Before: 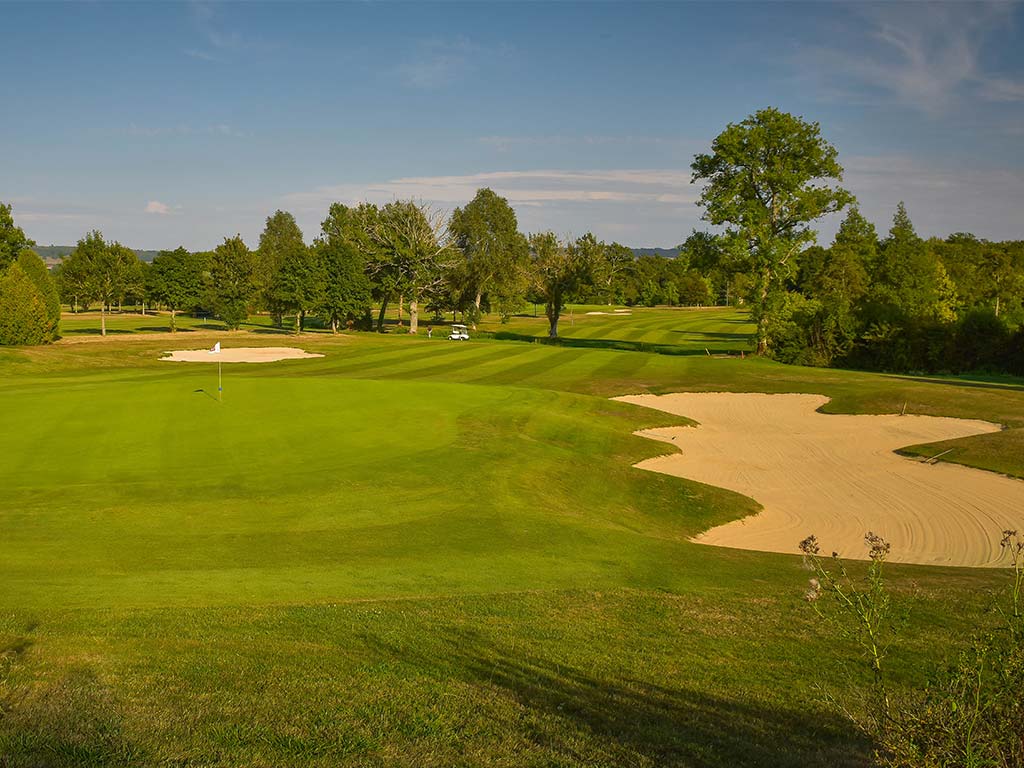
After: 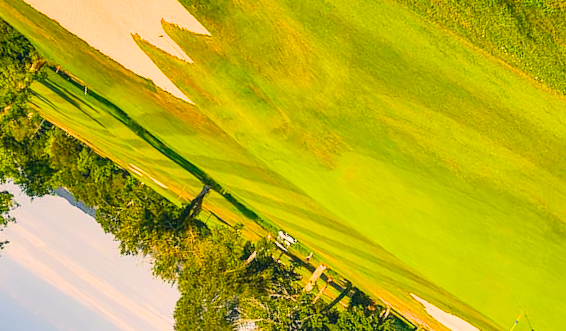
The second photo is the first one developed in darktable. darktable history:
crop and rotate: angle 147.39°, left 9.162%, top 15.677%, right 4.436%, bottom 16.993%
contrast brightness saturation: contrast 0.088, saturation 0.267
filmic rgb: black relative exposure -5.11 EV, white relative exposure 3.98 EV, threshold 5.98 EV, hardness 2.89, contrast 1.391, highlights saturation mix -19.68%, enable highlight reconstruction true
exposure: black level correction 0, exposure 1.438 EV, compensate highlight preservation false
shadows and highlights: soften with gaussian
local contrast: detail 110%
color correction: highlights a* 10.29, highlights b* 14.08, shadows a* -9.65, shadows b* -14.88
contrast equalizer: y [[0.5, 0.486, 0.447, 0.446, 0.489, 0.5], [0.5 ×6], [0.5 ×6], [0 ×6], [0 ×6]]
